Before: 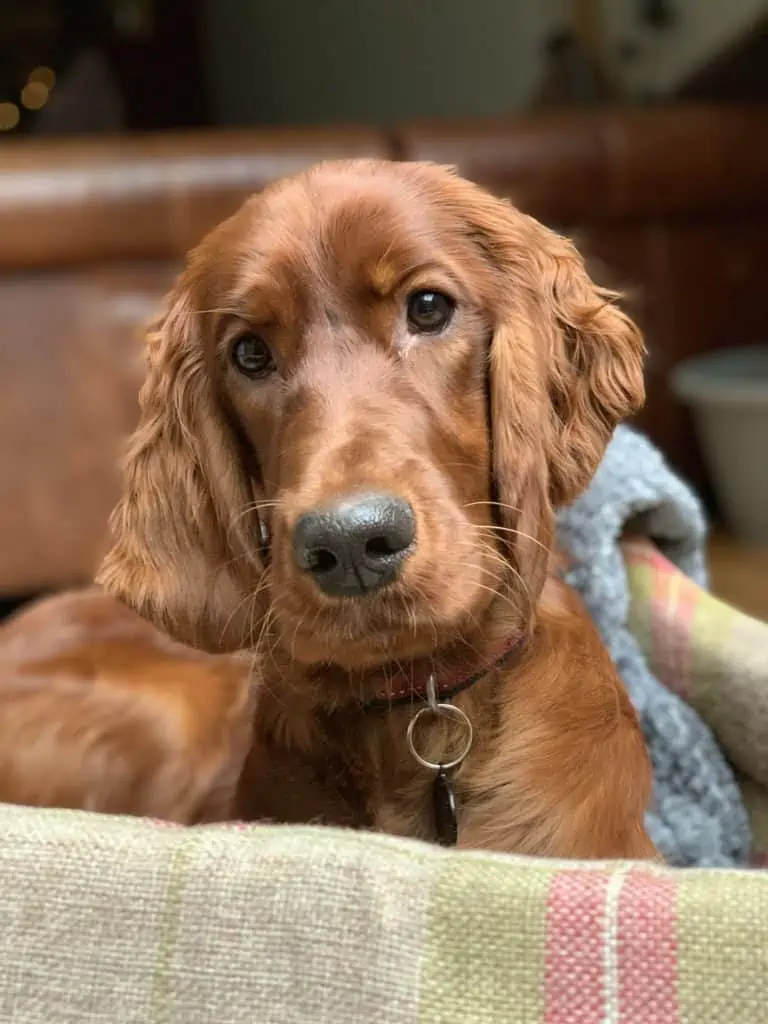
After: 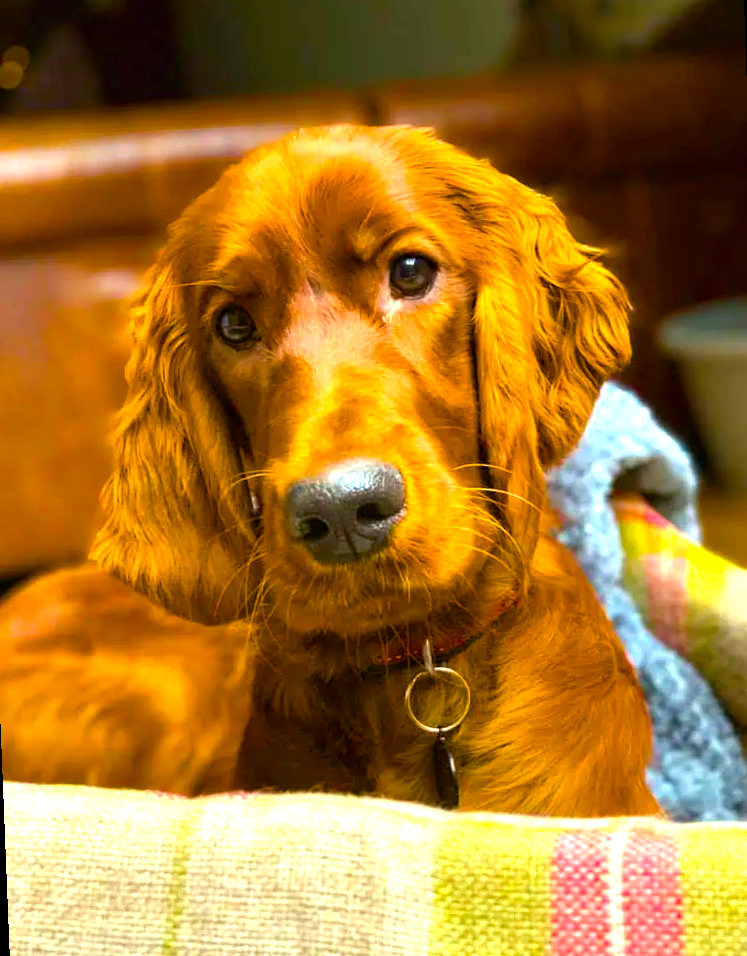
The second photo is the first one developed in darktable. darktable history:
color balance rgb: linear chroma grading › global chroma 20%, perceptual saturation grading › global saturation 65%, perceptual saturation grading › highlights 50%, perceptual saturation grading › shadows 30%, perceptual brilliance grading › global brilliance 12%, perceptual brilliance grading › highlights 15%, global vibrance 20%
rotate and perspective: rotation -2.12°, lens shift (vertical) 0.009, lens shift (horizontal) -0.008, automatic cropping original format, crop left 0.036, crop right 0.964, crop top 0.05, crop bottom 0.959
